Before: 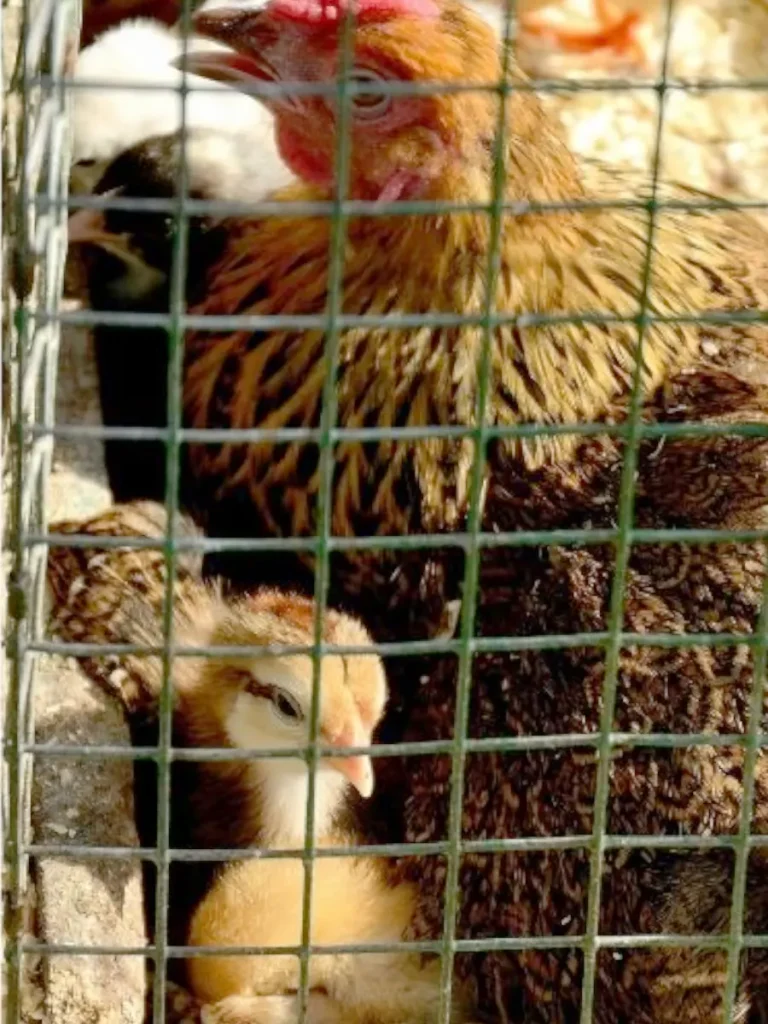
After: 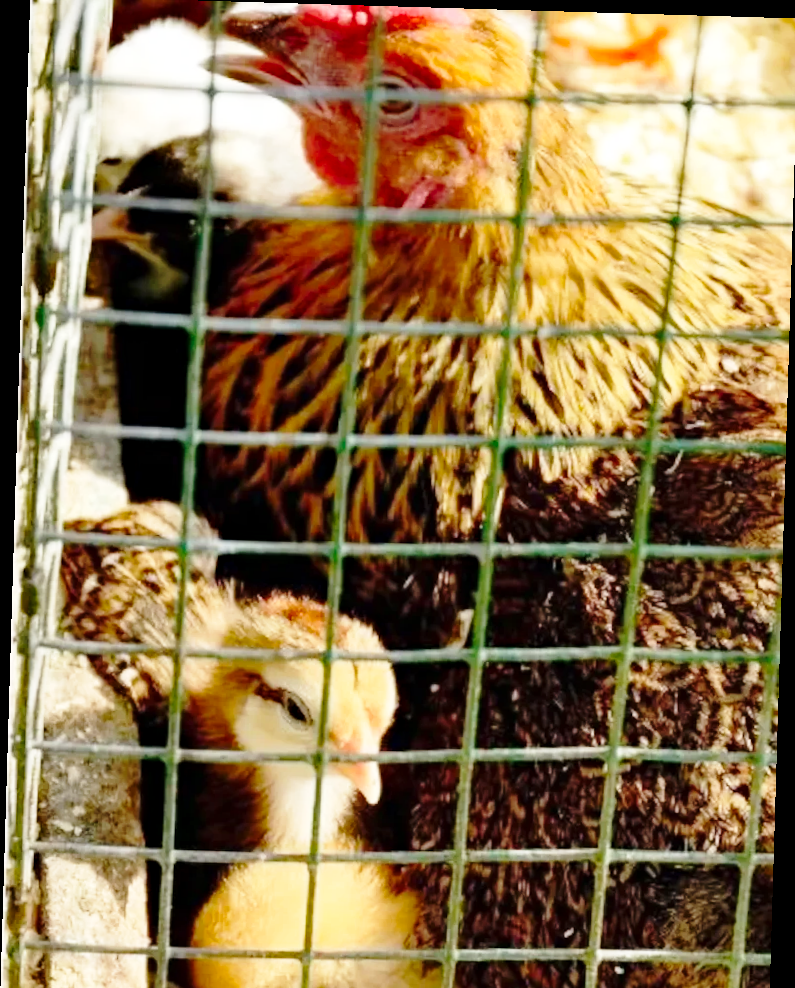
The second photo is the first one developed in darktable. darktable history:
base curve: curves: ch0 [(0, 0) (0.028, 0.03) (0.121, 0.232) (0.46, 0.748) (0.859, 0.968) (1, 1)], preserve colors none
haze removal: compatibility mode true, adaptive false
crop: top 0.448%, right 0.264%, bottom 5.045%
rotate and perspective: rotation 1.72°, automatic cropping off
